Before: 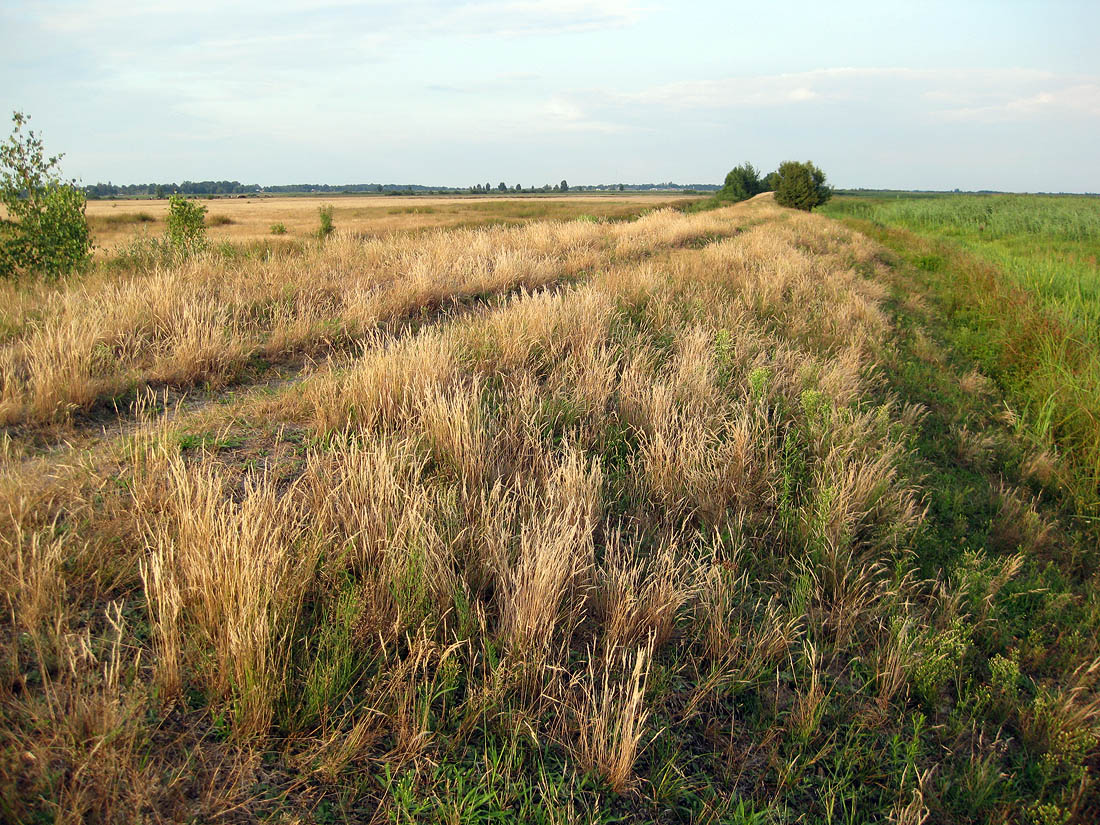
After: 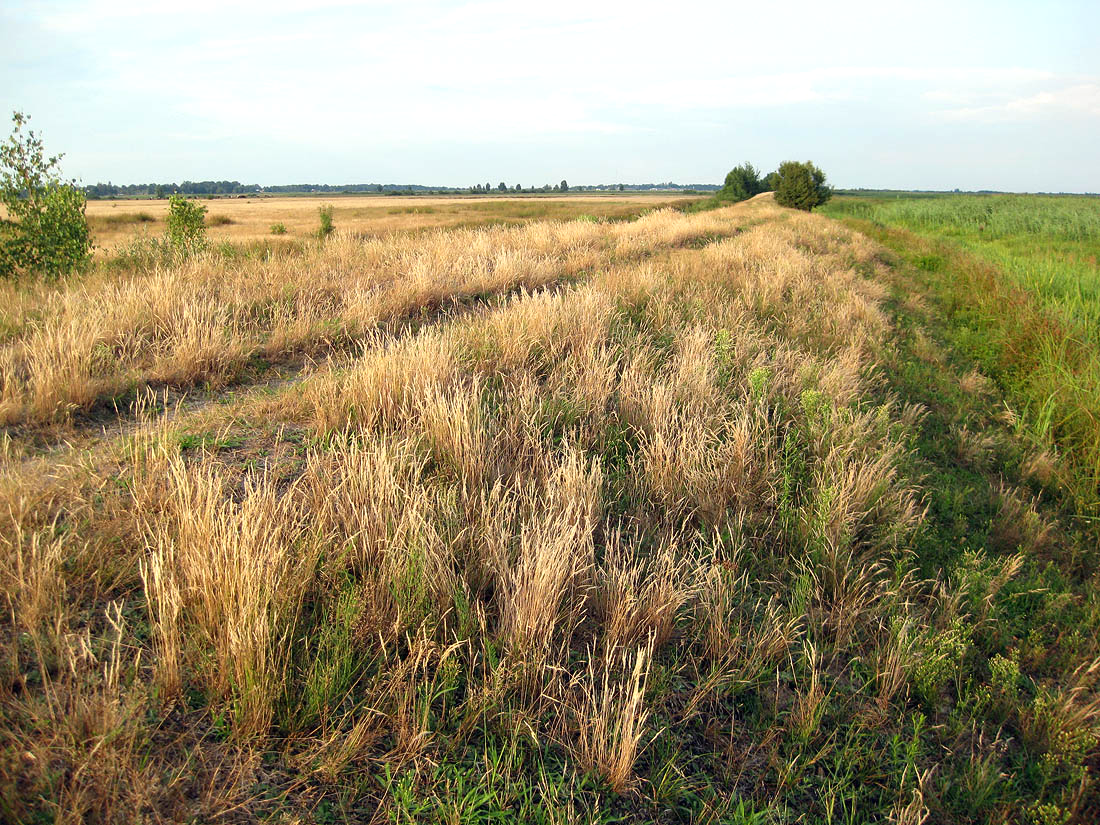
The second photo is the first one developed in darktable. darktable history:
exposure: exposure 0.258 EV, compensate highlight preservation false
